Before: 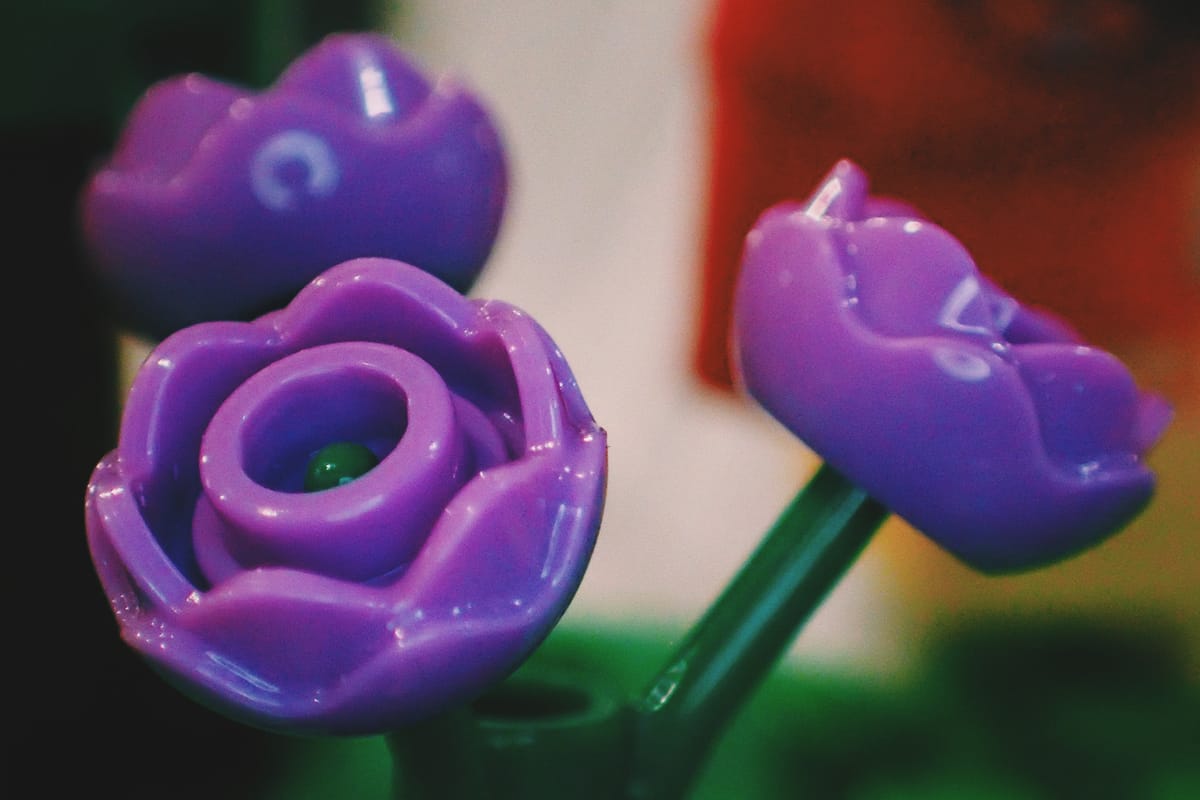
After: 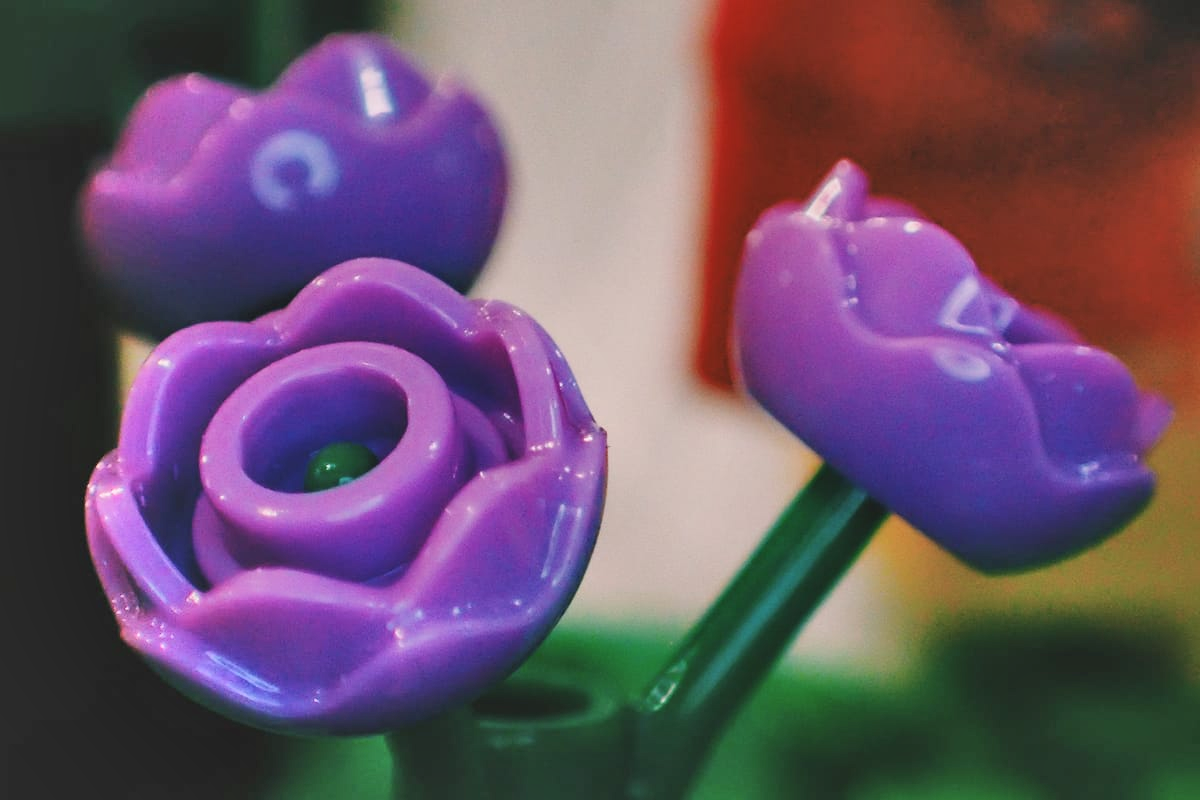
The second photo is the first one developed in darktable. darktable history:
shadows and highlights: shadows 59.48, soften with gaussian
